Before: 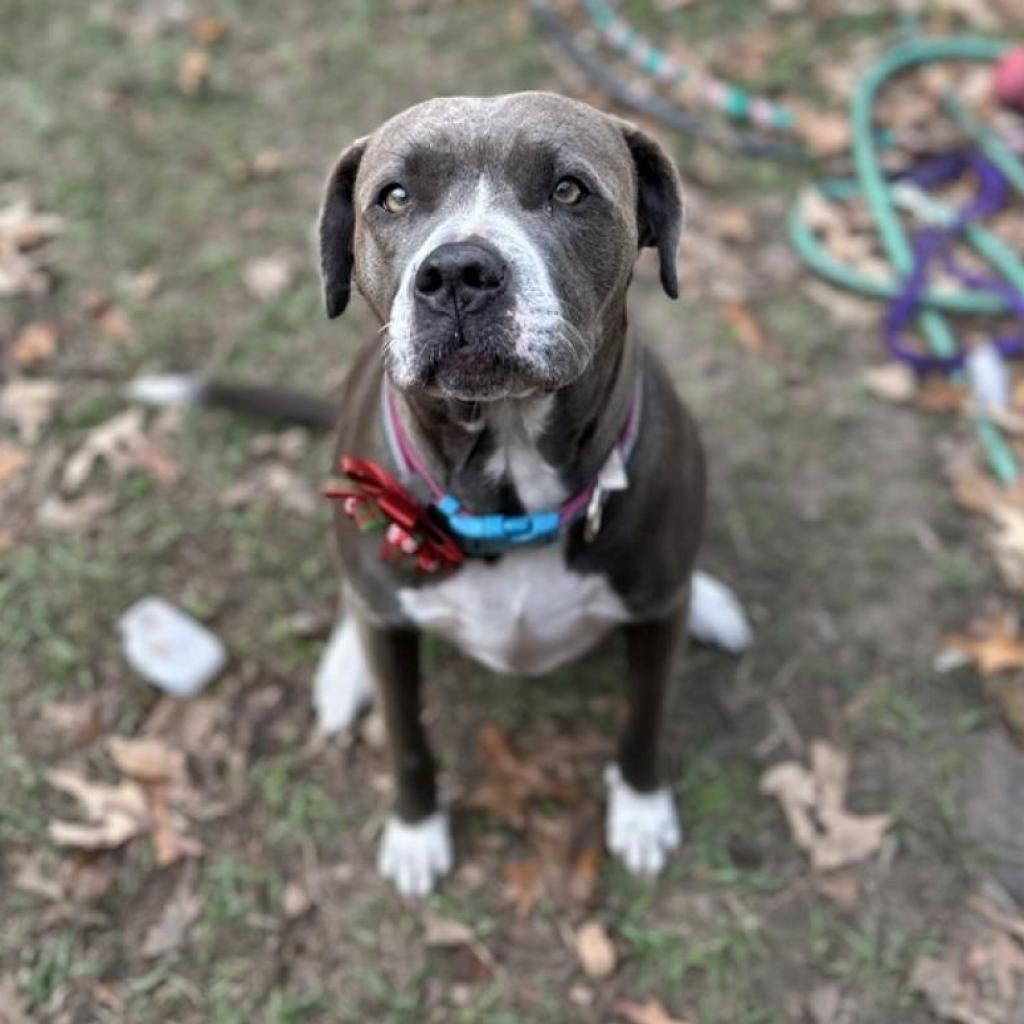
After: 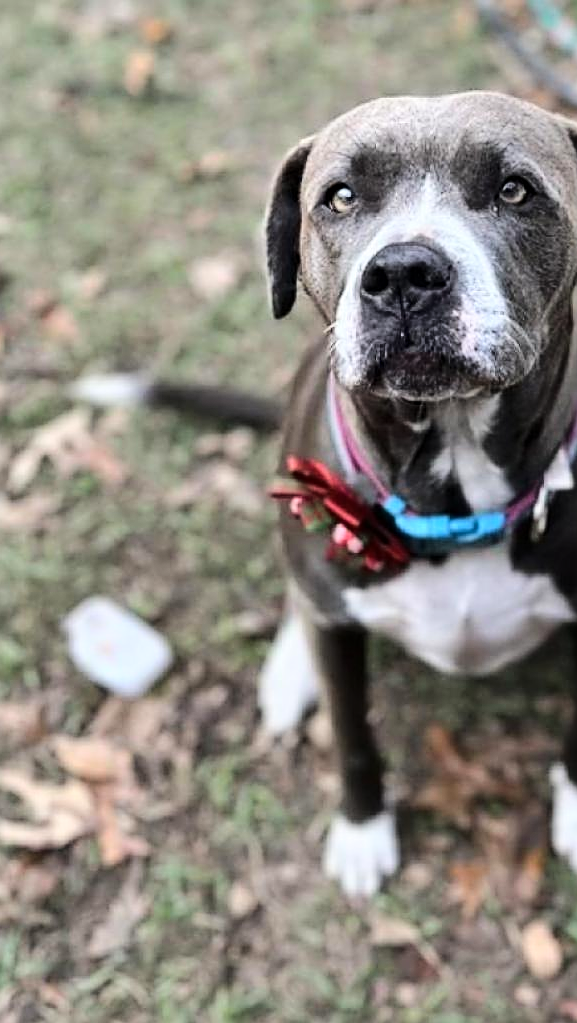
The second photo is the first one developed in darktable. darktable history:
base curve: curves: ch0 [(0, 0) (0.036, 0.025) (0.121, 0.166) (0.206, 0.329) (0.605, 0.79) (1, 1)]
tone equalizer: edges refinement/feathering 500, mask exposure compensation -1.57 EV, preserve details no
crop: left 5.292%, right 38.299%
sharpen: on, module defaults
